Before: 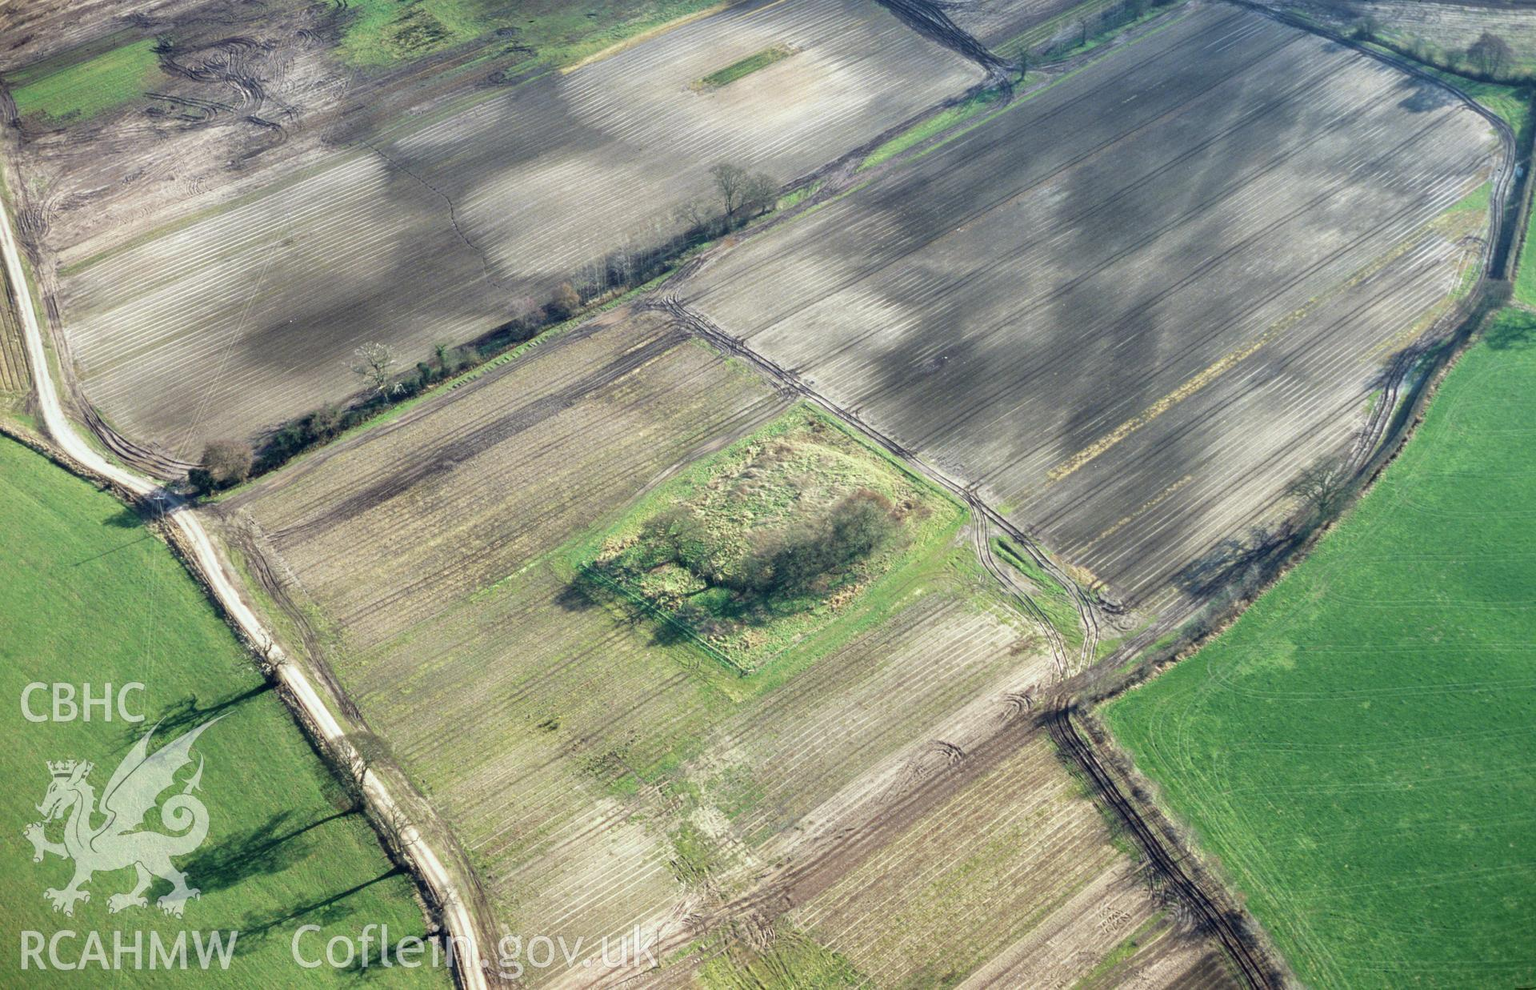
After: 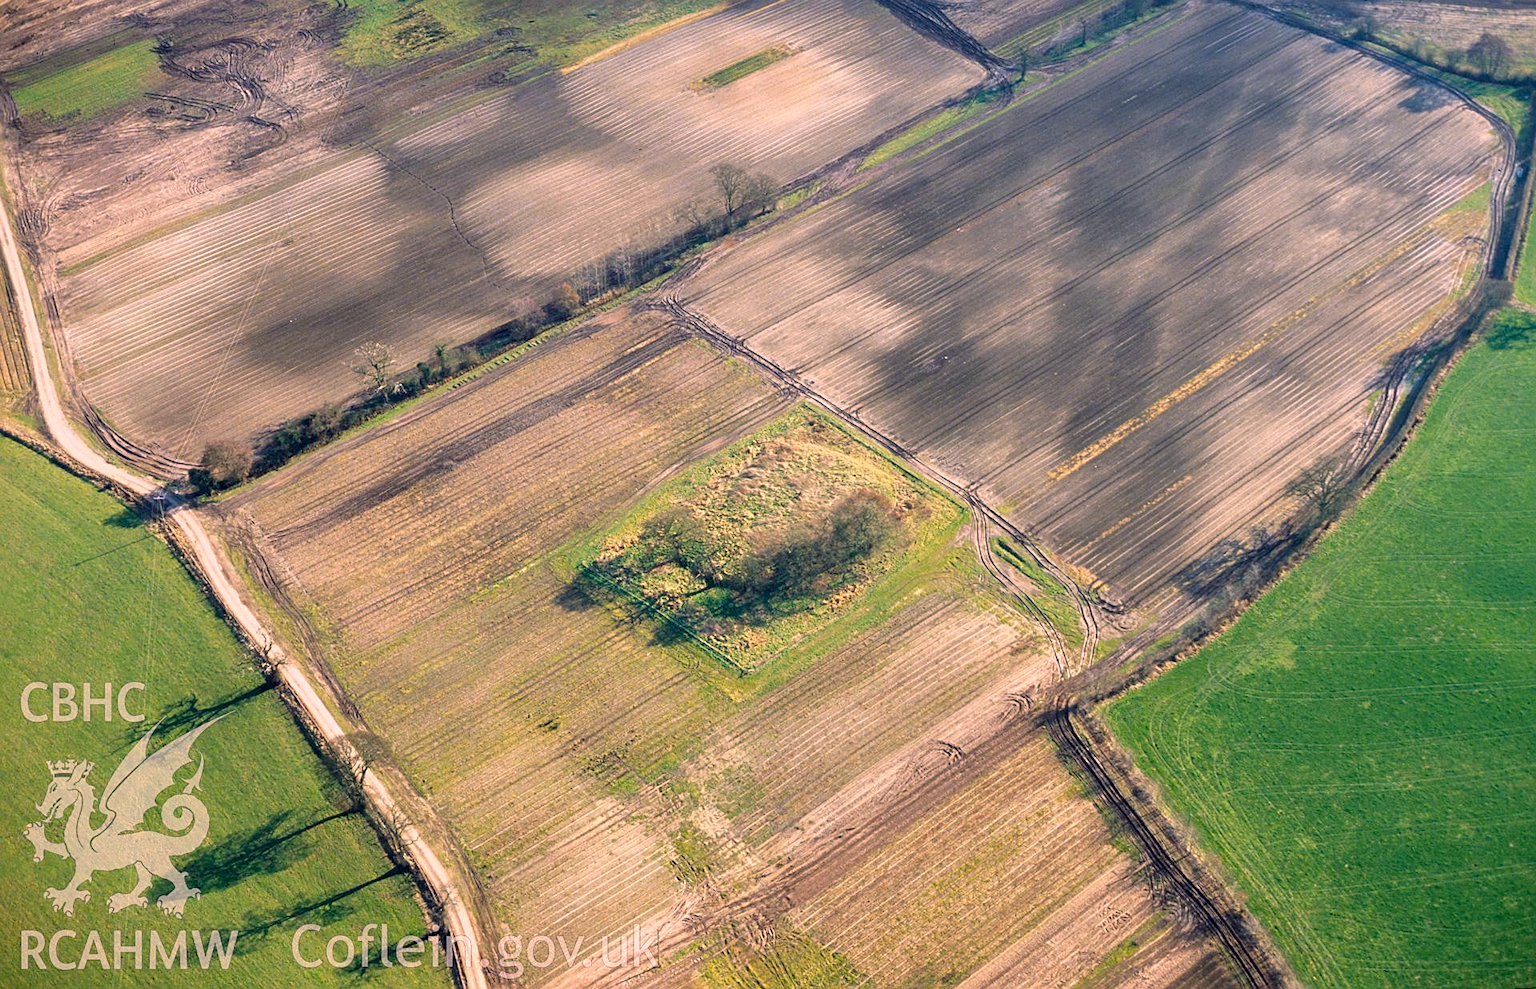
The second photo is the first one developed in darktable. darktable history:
color balance rgb: shadows lift › chroma 1.029%, shadows lift › hue 28.78°, highlights gain › chroma 4.4%, highlights gain › hue 30.31°, perceptual saturation grading › global saturation 29.553%
sharpen: on, module defaults
